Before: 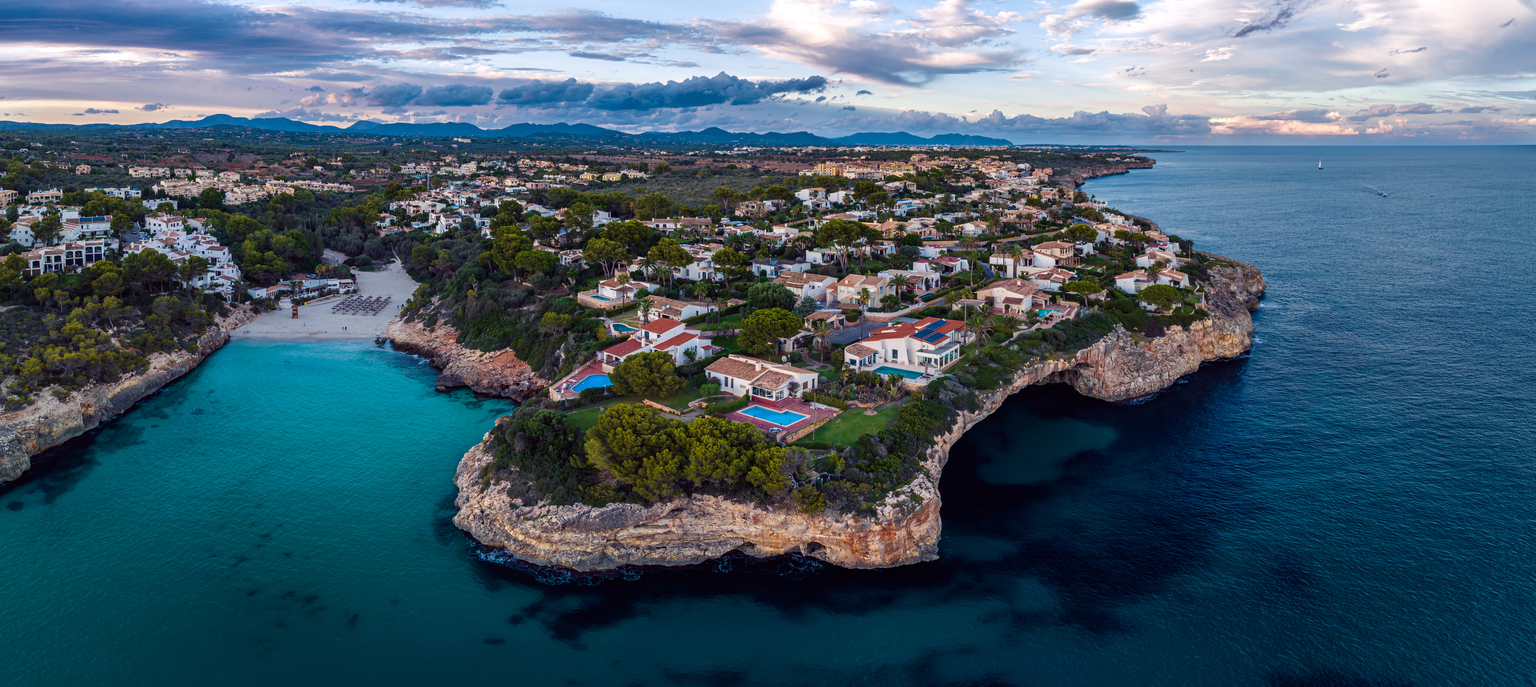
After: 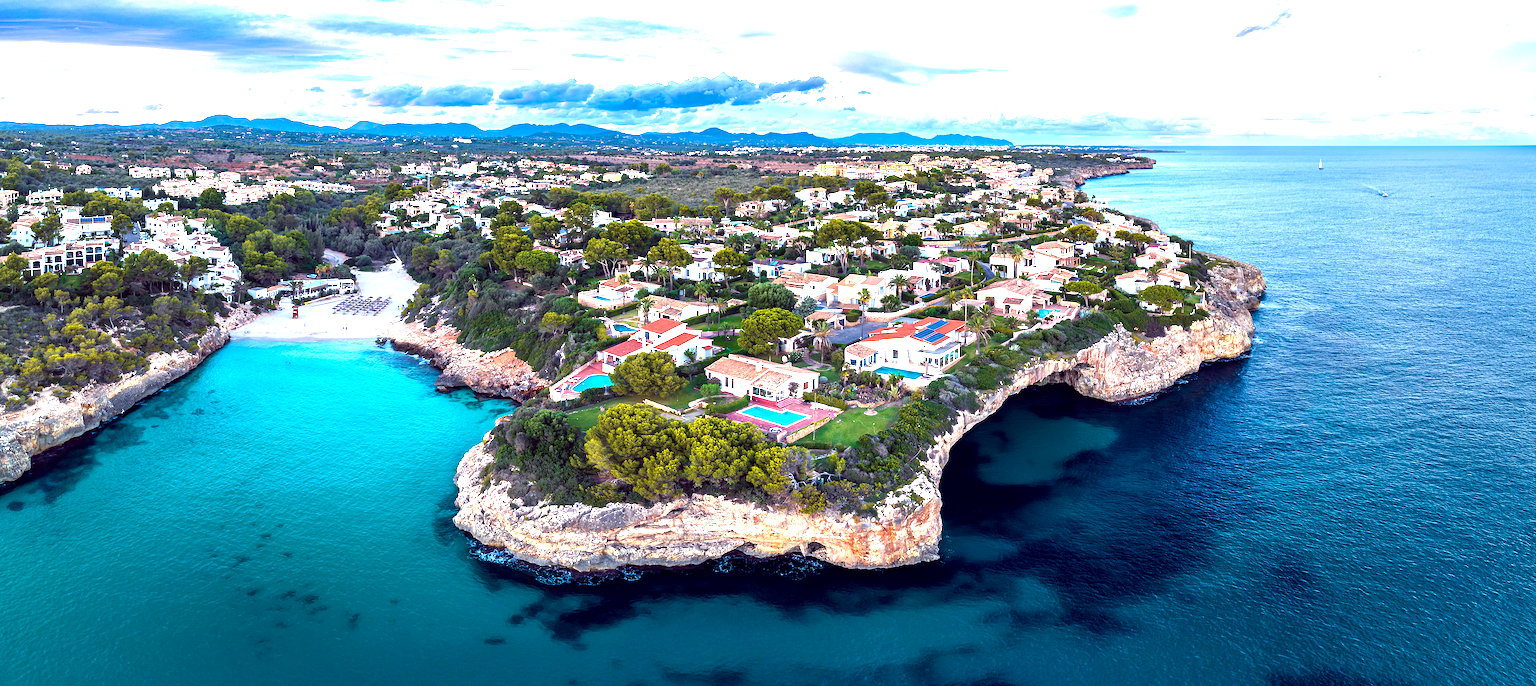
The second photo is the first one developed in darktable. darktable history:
sharpen: on, module defaults
exposure: black level correction 0.001, exposure 1.84 EV, compensate highlight preservation false
